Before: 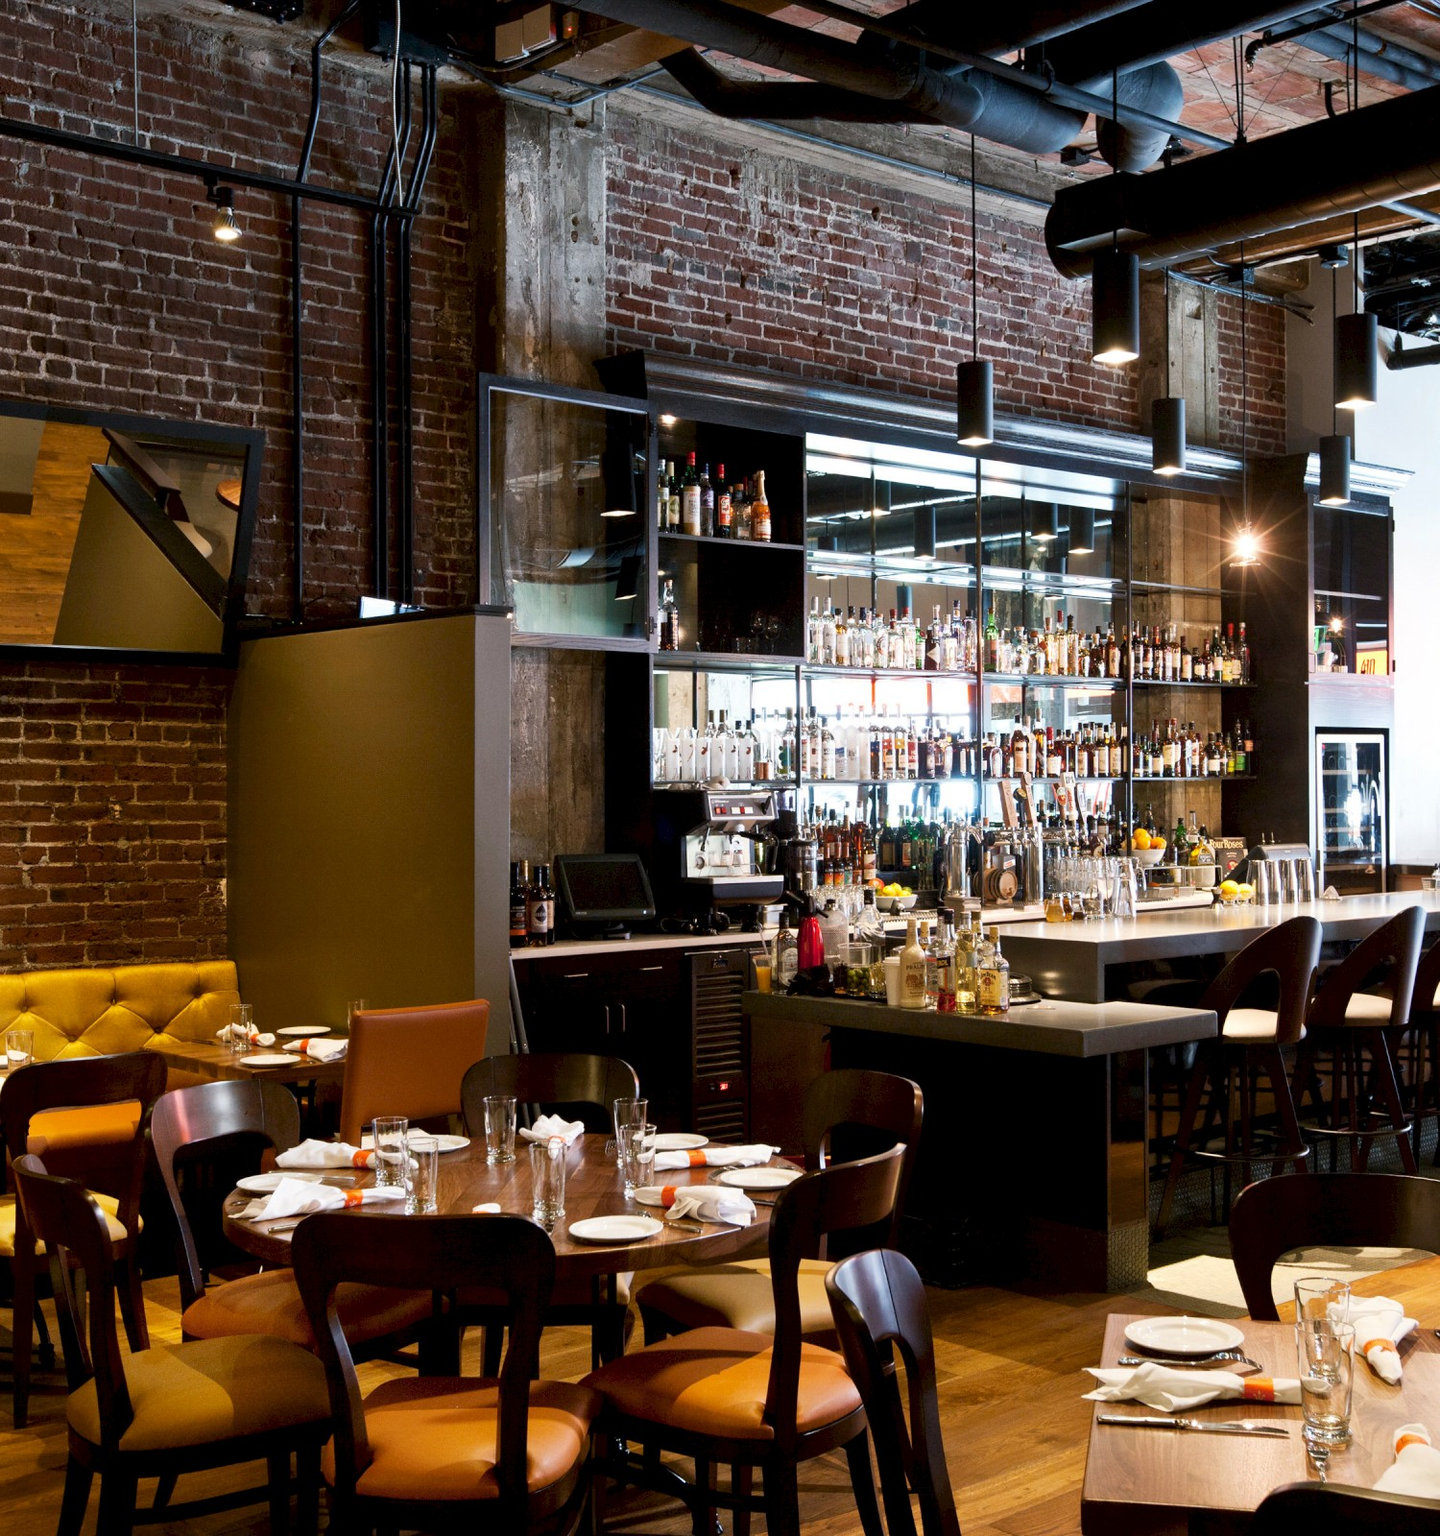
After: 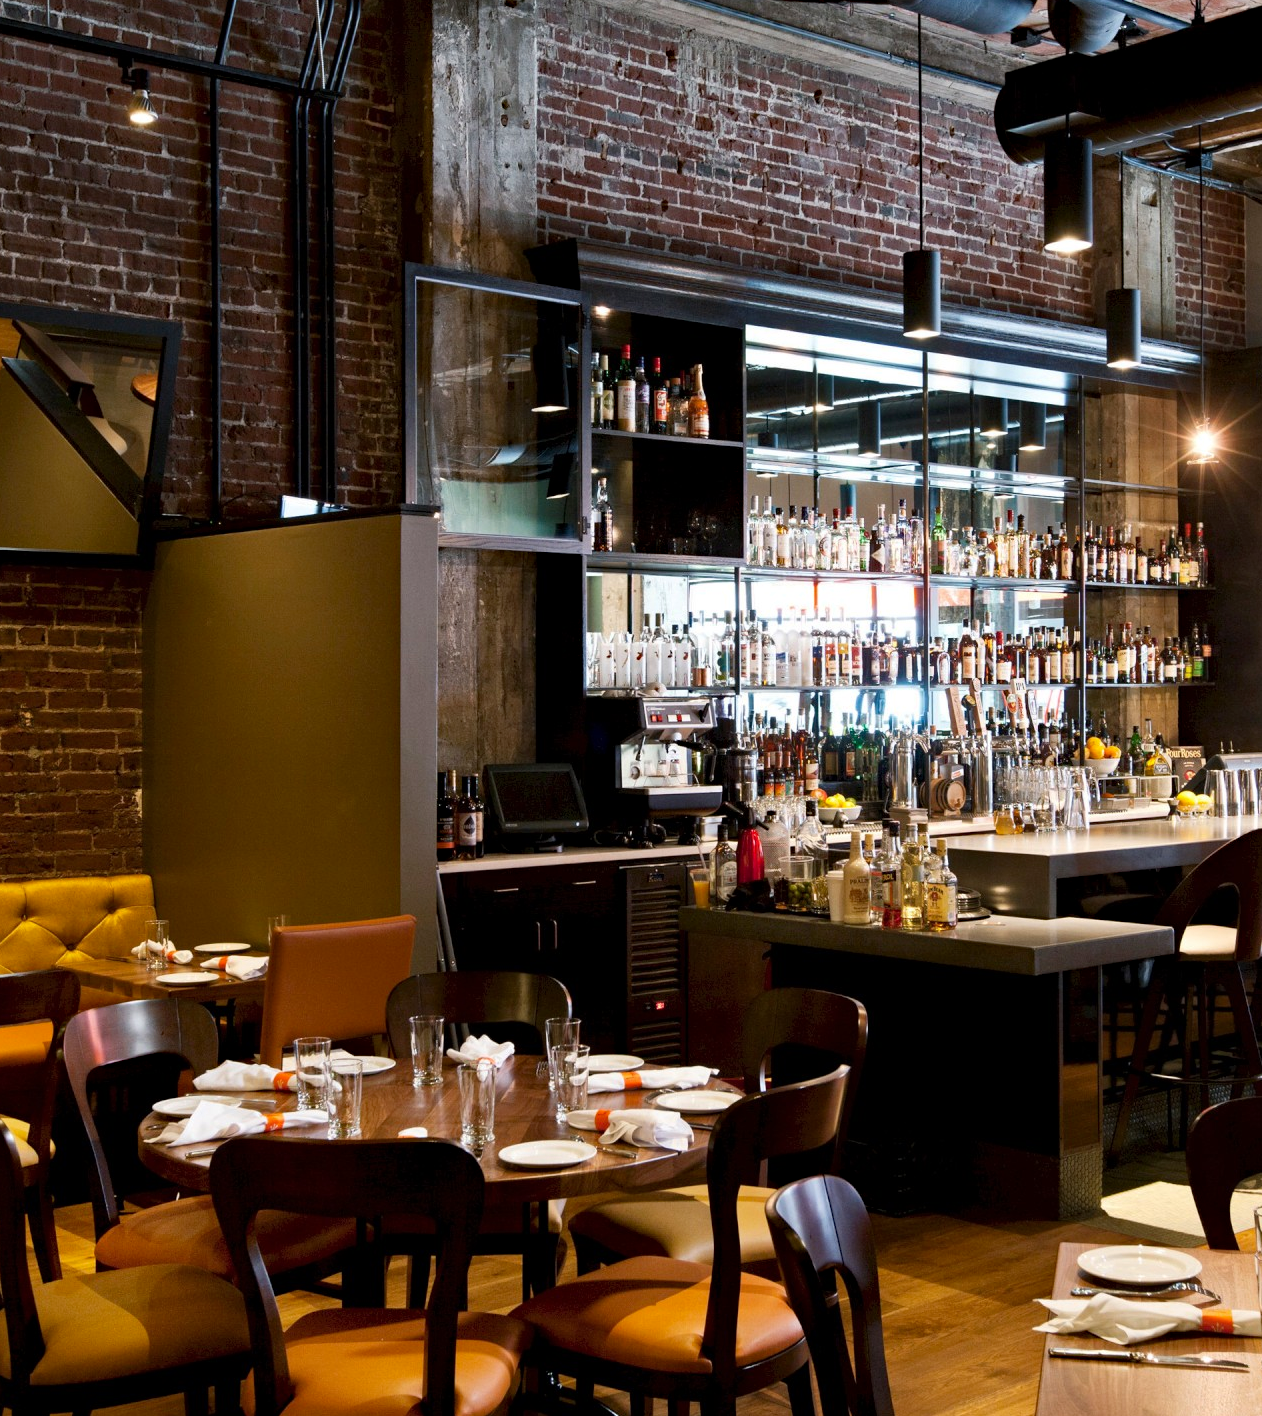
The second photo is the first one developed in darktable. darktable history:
crop: left 6.292%, top 7.932%, right 9.544%, bottom 3.545%
haze removal: compatibility mode true, adaptive false
